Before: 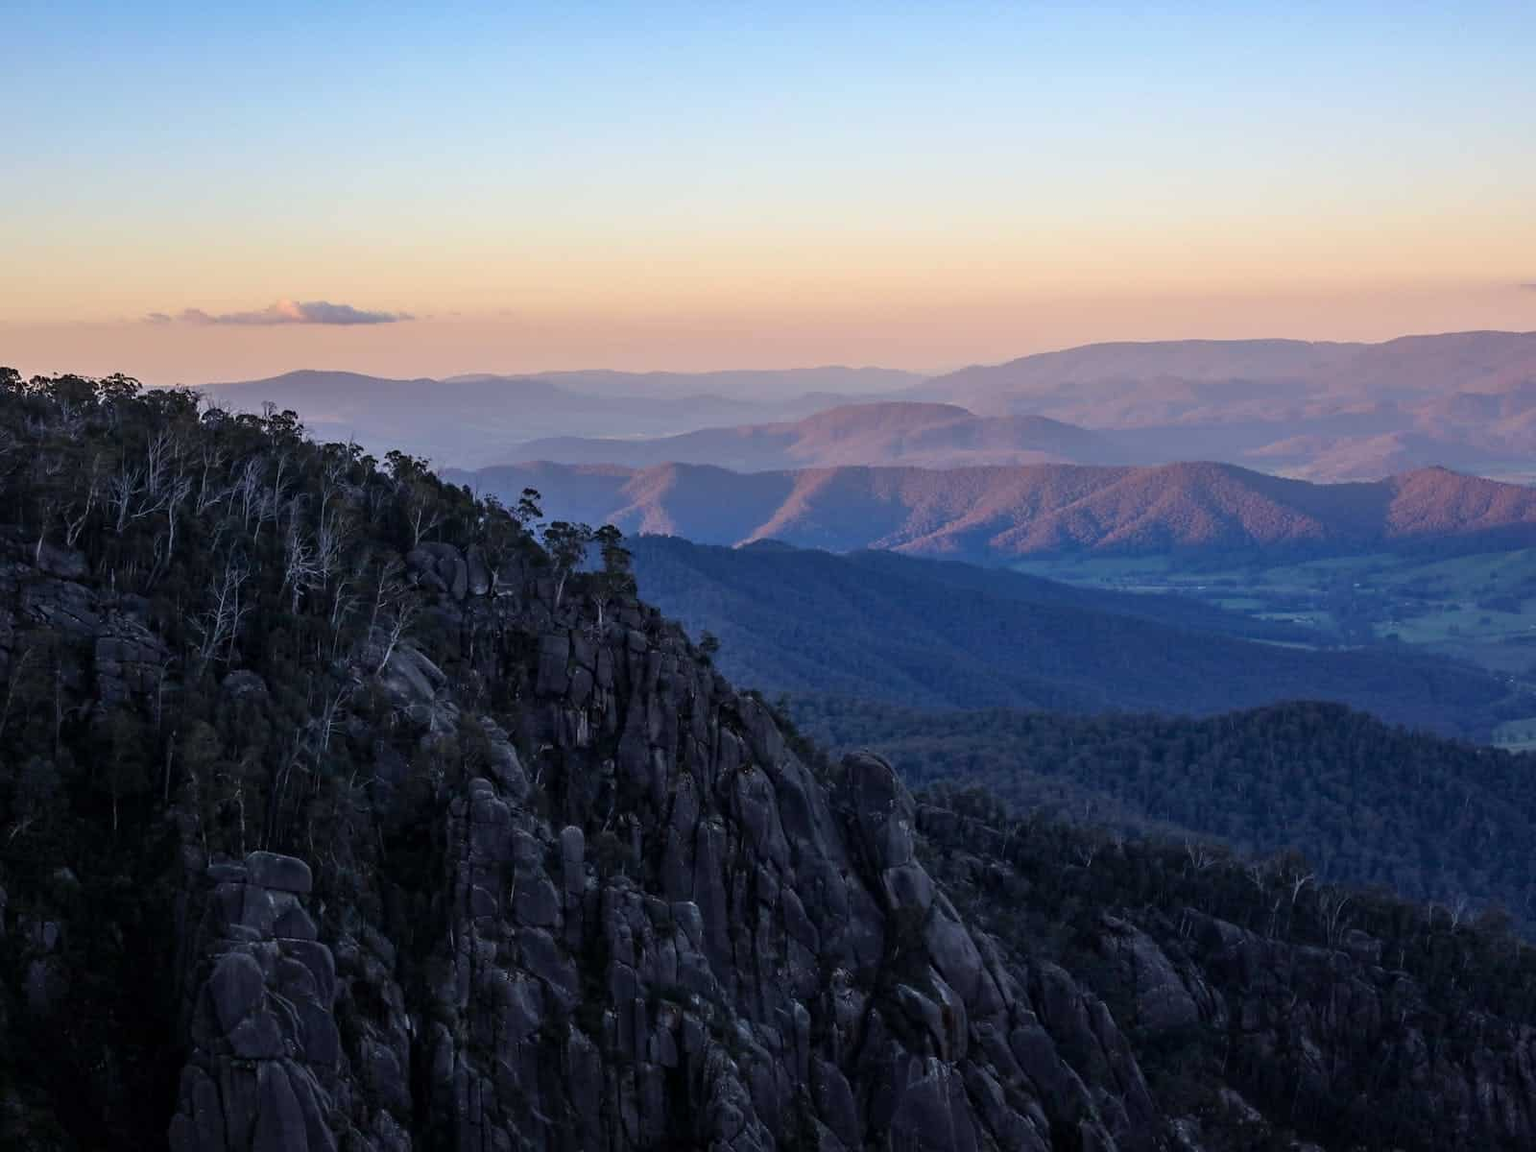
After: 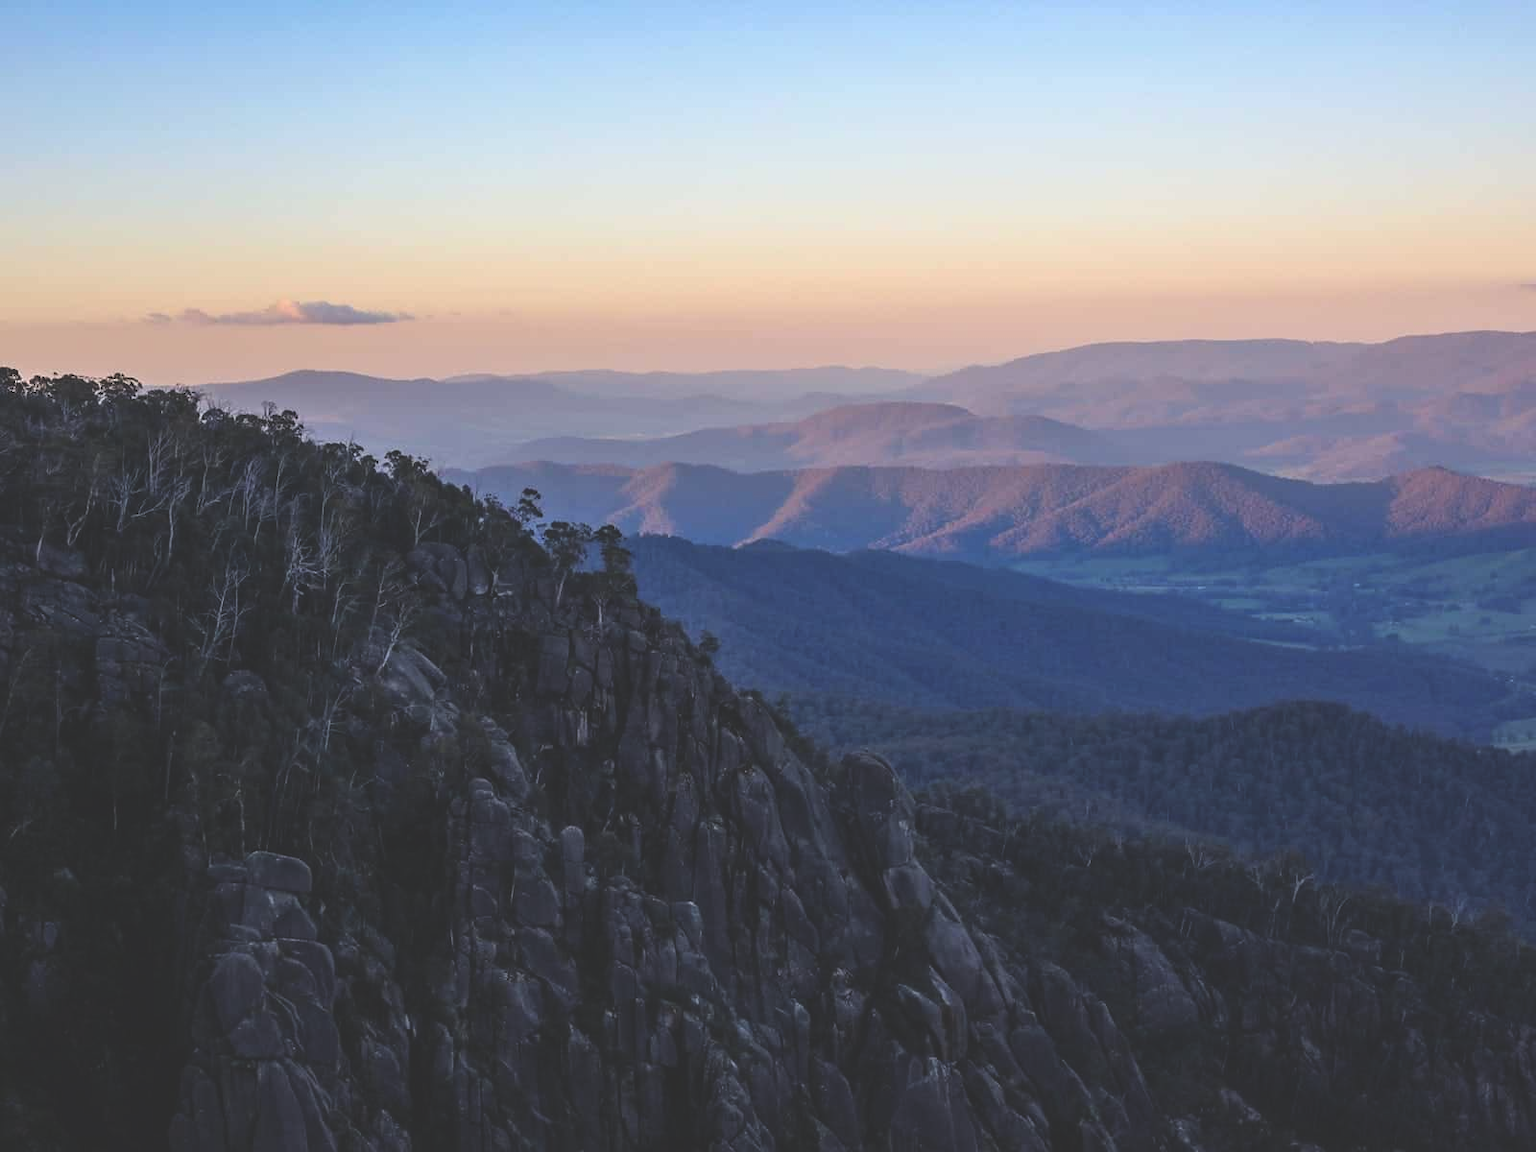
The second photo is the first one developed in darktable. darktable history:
exposure: black level correction -0.027, compensate exposure bias true, compensate highlight preservation false
